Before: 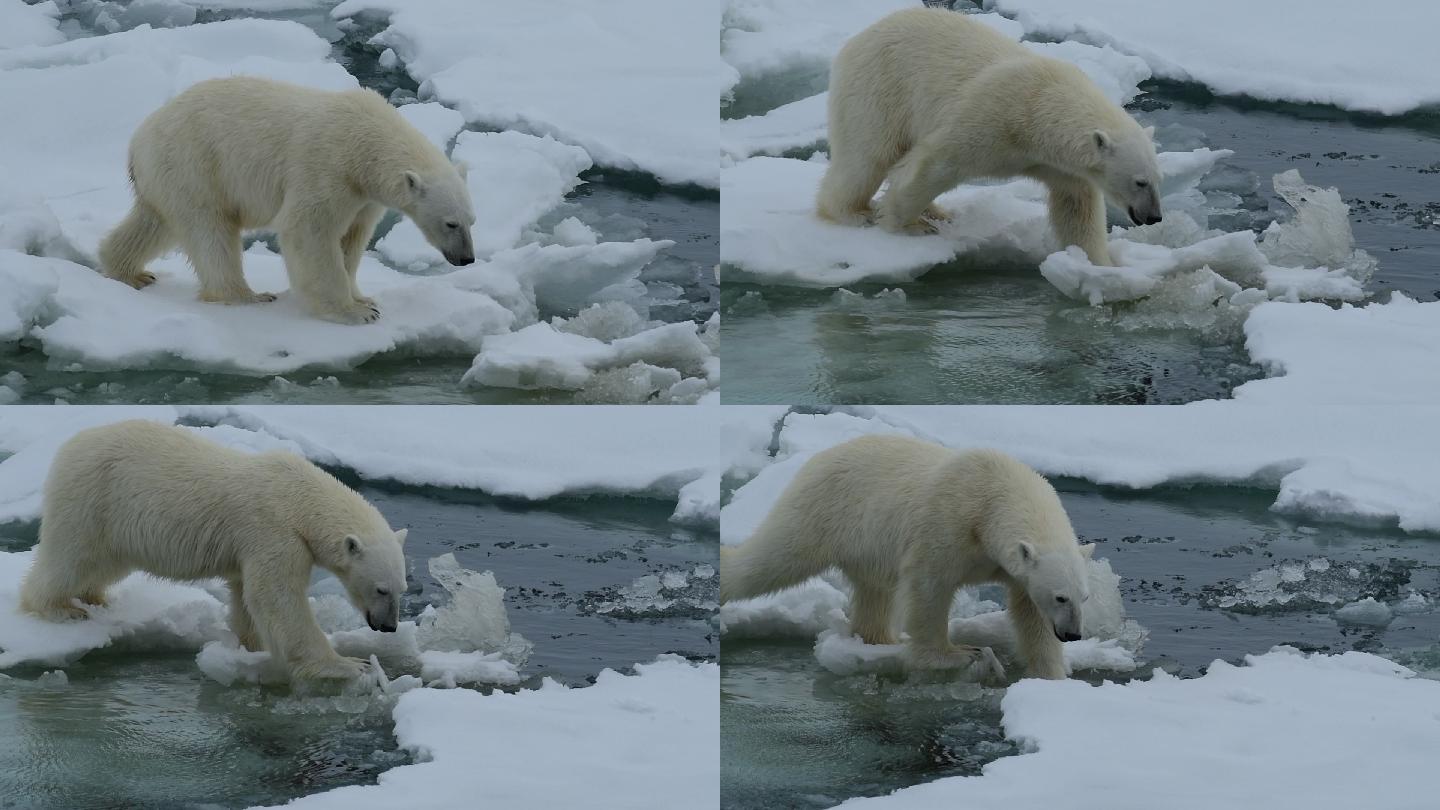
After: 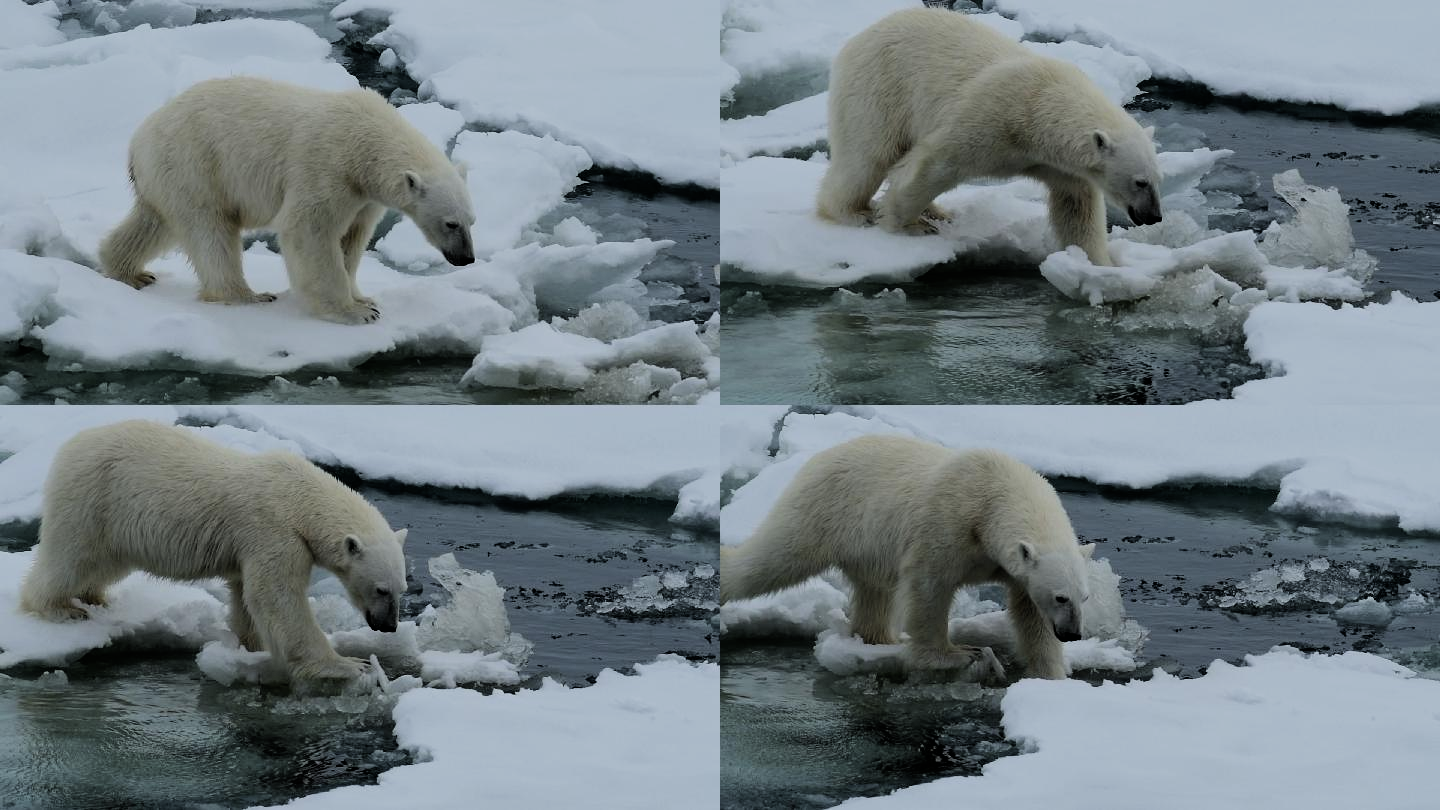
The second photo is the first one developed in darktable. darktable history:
filmic rgb: black relative exposure -5.14 EV, white relative exposure 3.54 EV, threshold 5.95 EV, hardness 3.19, contrast 1.399, highlights saturation mix -29.12%, enable highlight reconstruction true
